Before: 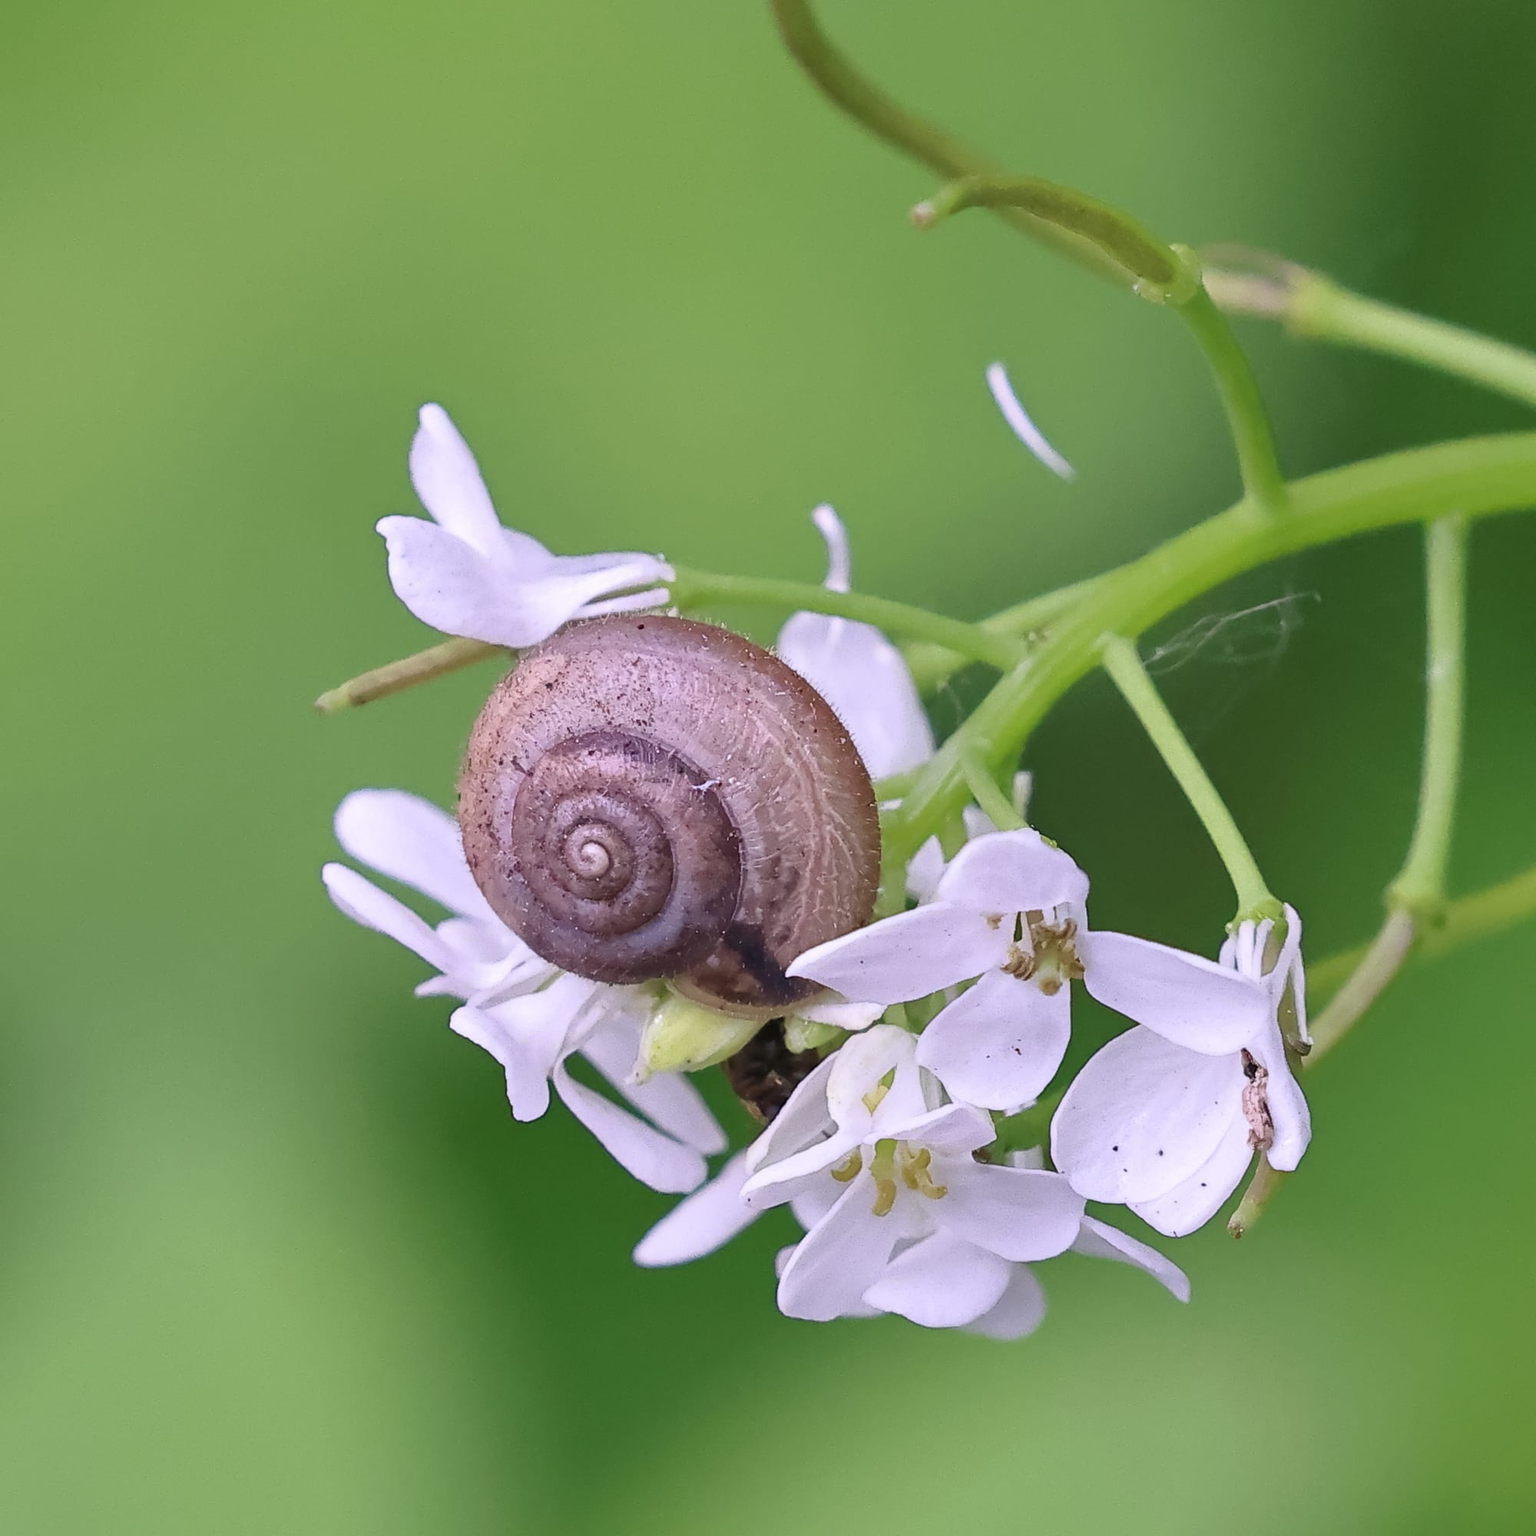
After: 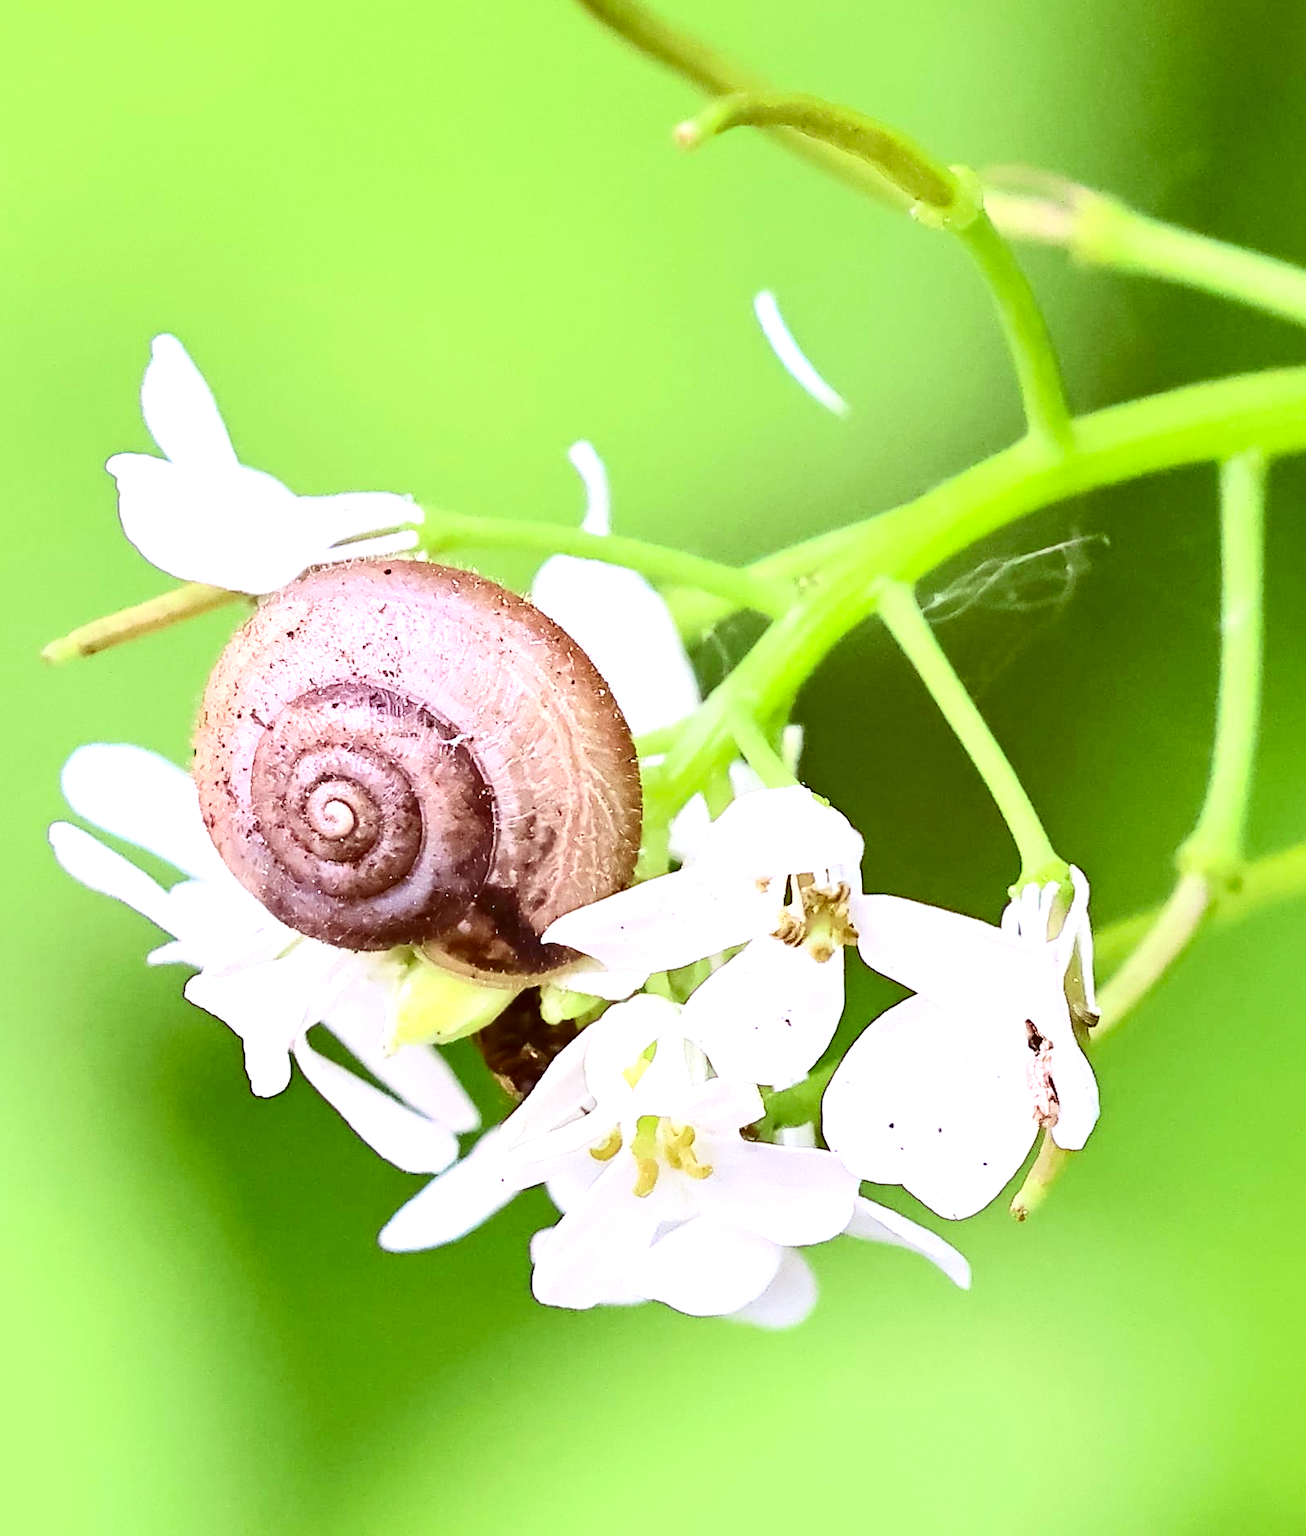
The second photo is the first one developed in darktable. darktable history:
color correction: highlights a* -6.28, highlights b* 9.63, shadows a* 10.74, shadows b* 23.88
contrast brightness saturation: contrast 0.318, brightness -0.07, saturation 0.171
crop and rotate: left 17.958%, top 5.791%, right 1.848%
exposure: black level correction -0.002, exposure 1.114 EV, compensate highlight preservation false
